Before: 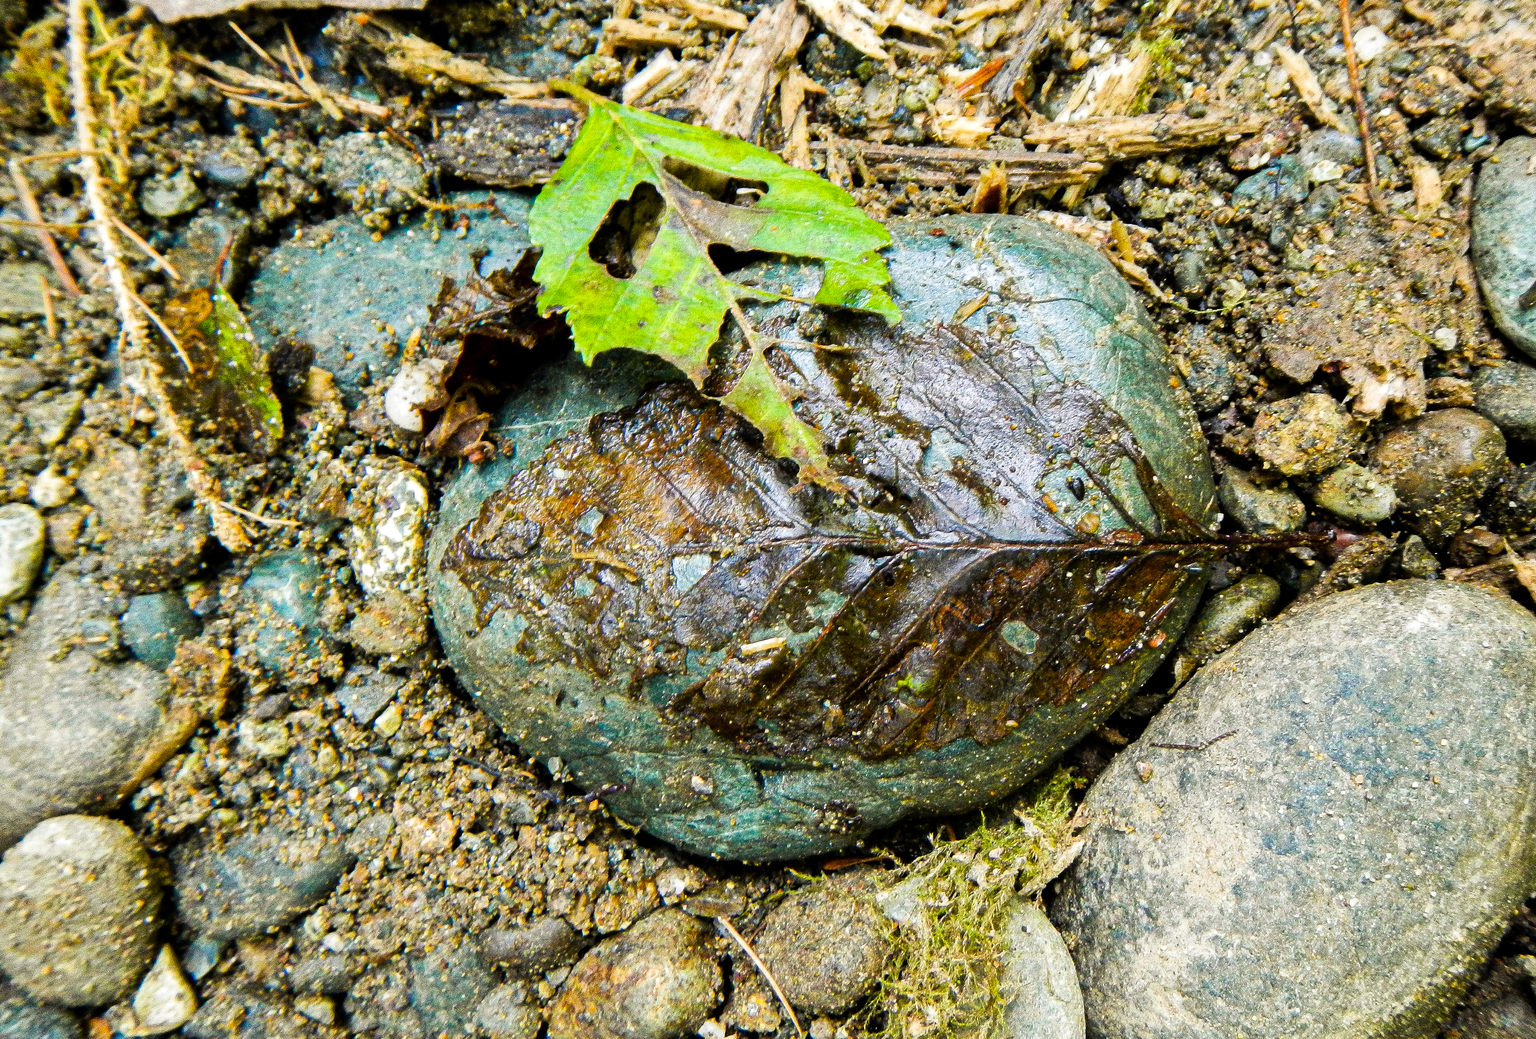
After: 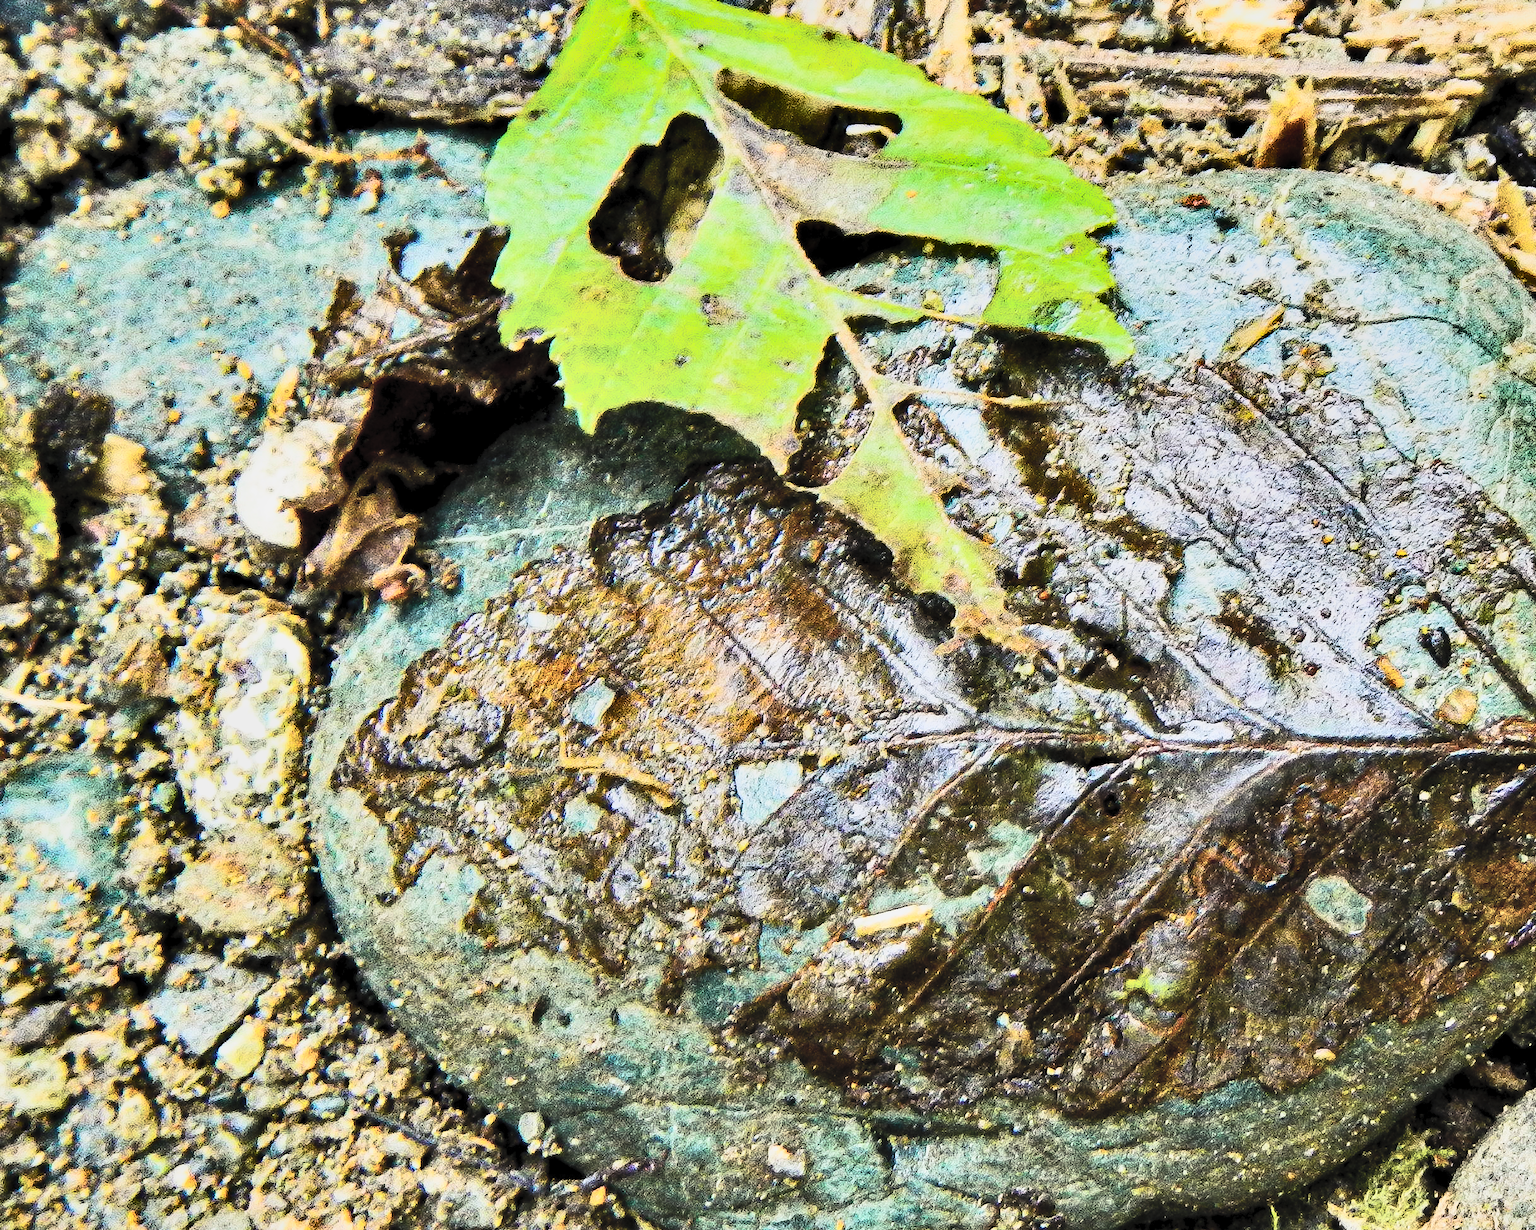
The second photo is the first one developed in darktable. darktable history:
crop: left 16.258%, top 11.222%, right 26.184%, bottom 20.585%
contrast equalizer: y [[0.5 ×6], [0.5 ×6], [0.5 ×6], [0 ×6], [0, 0, 0, 0.581, 0.011, 0]], mix -0.997
shadows and highlights: white point adjustment -3.79, highlights -63.3, soften with gaussian
contrast brightness saturation: contrast 0.44, brightness 0.56, saturation -0.204
